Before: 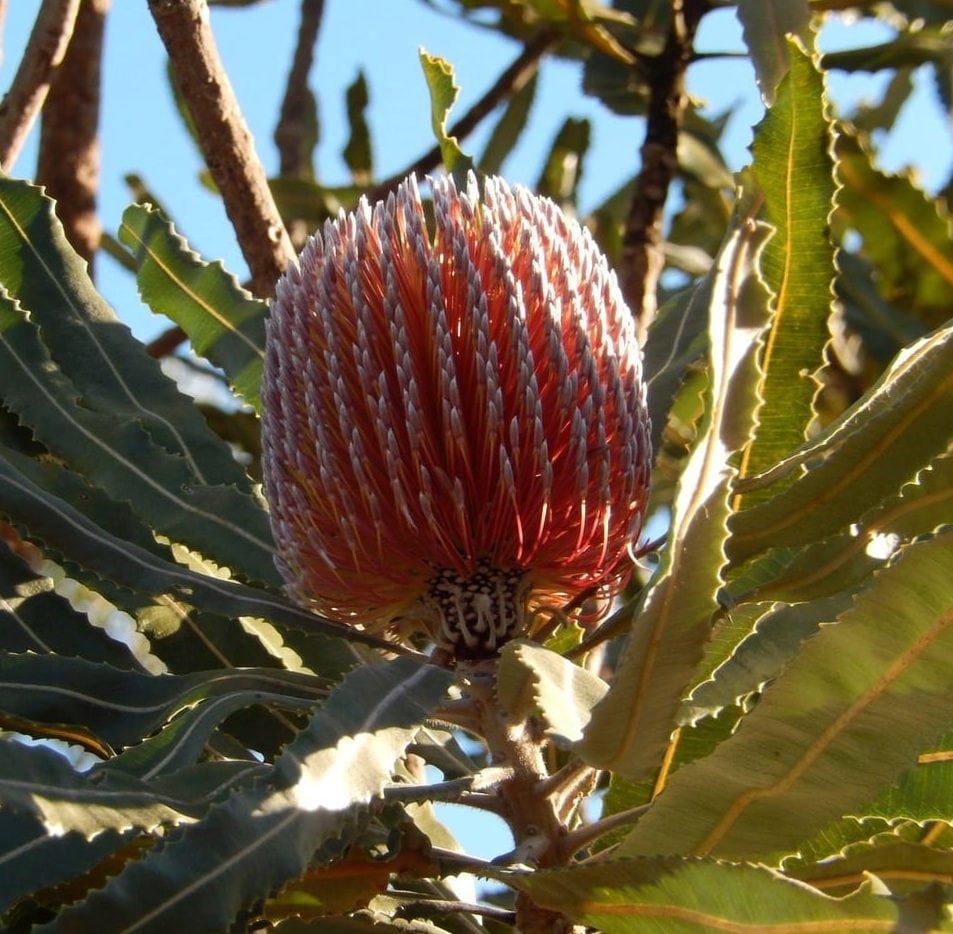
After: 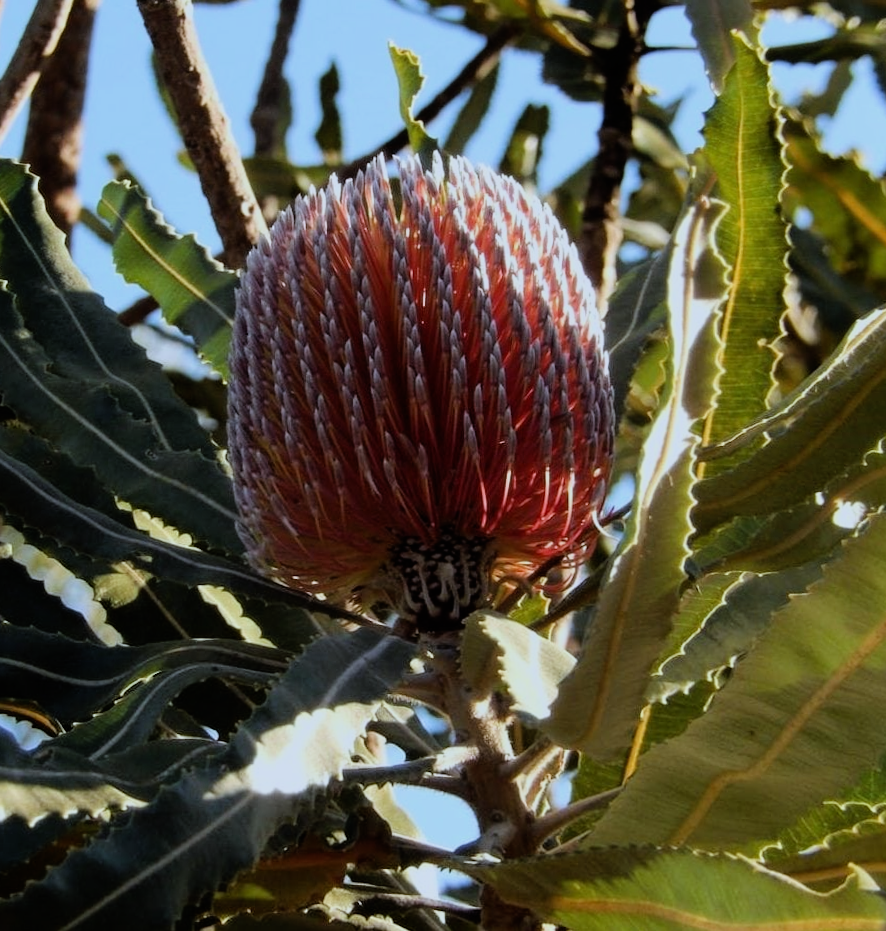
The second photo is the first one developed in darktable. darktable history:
filmic rgb: black relative exposure -7.75 EV, white relative exposure 4.4 EV, threshold 3 EV, hardness 3.76, latitude 50%, contrast 1.1, color science v5 (2021), contrast in shadows safe, contrast in highlights safe, enable highlight reconstruction true
white balance: red 0.924, blue 1.095
rotate and perspective: rotation 0.215°, lens shift (vertical) -0.139, crop left 0.069, crop right 0.939, crop top 0.002, crop bottom 0.996
